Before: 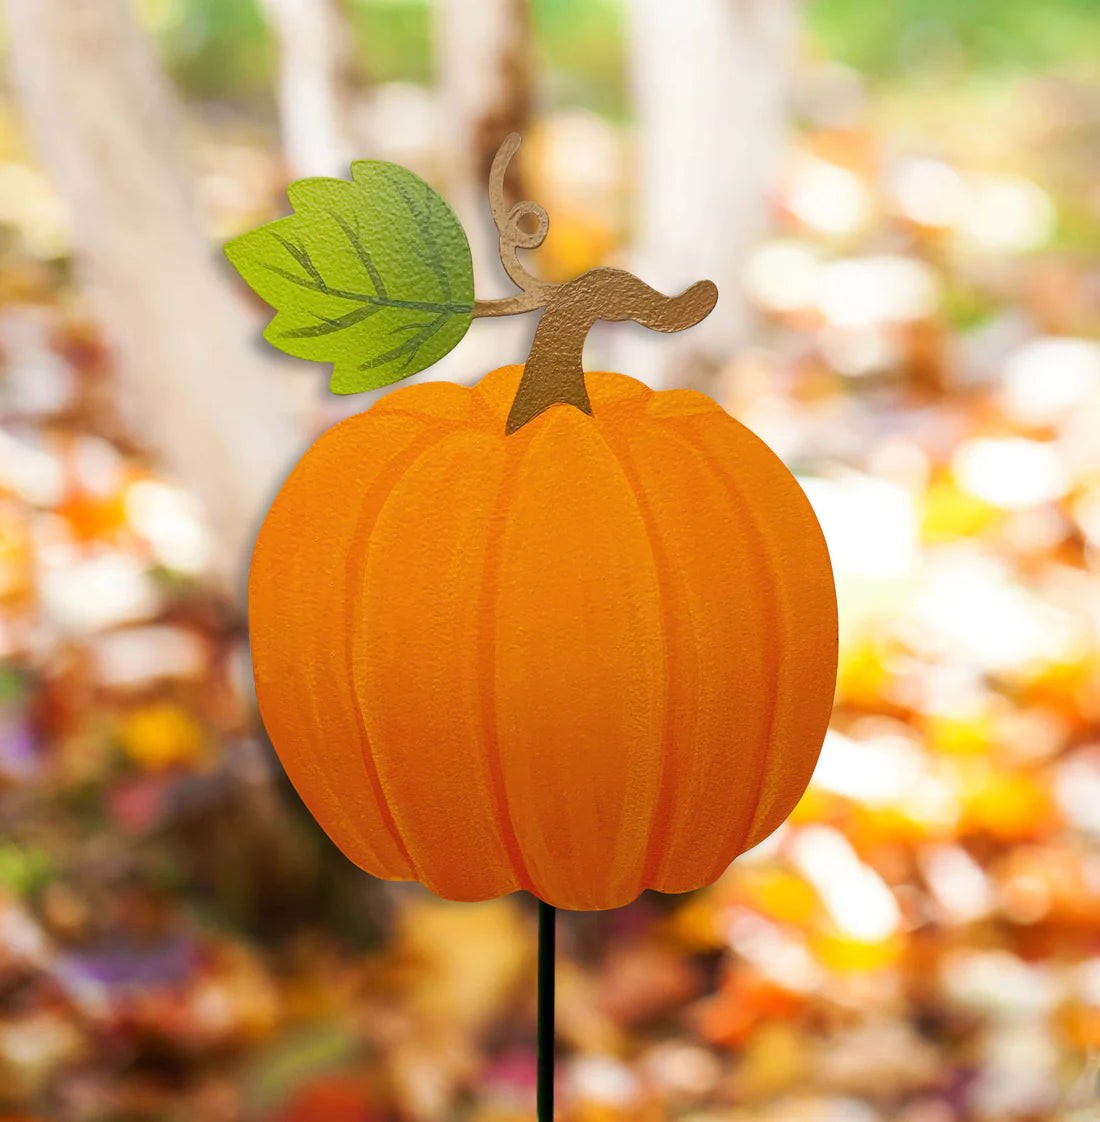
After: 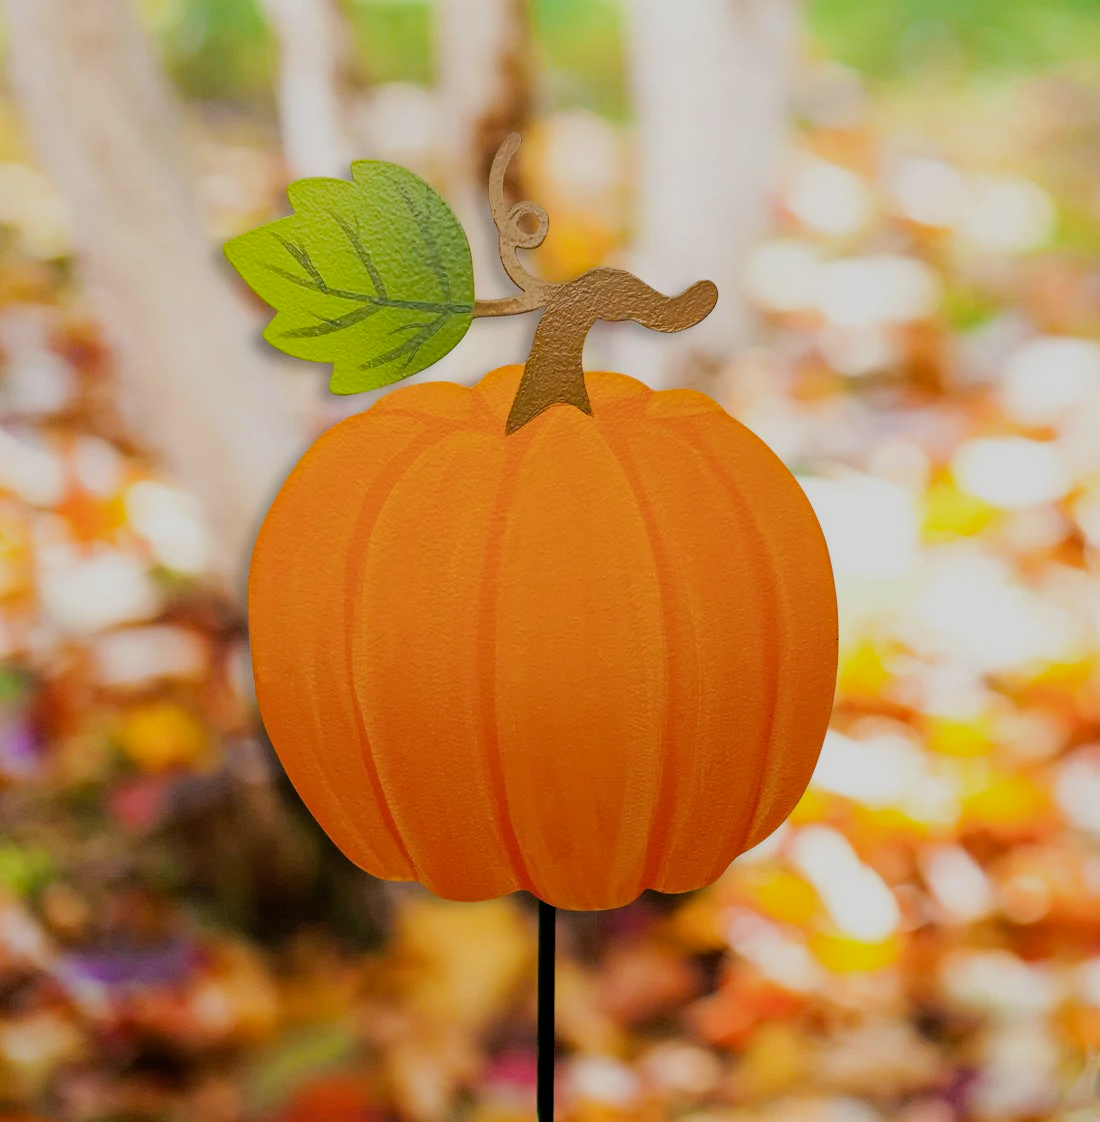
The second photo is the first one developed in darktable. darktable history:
haze removal: strength 0.29, distance 0.25, compatibility mode true, adaptive false
filmic rgb: black relative exposure -7.65 EV, white relative exposure 4.56 EV, hardness 3.61
